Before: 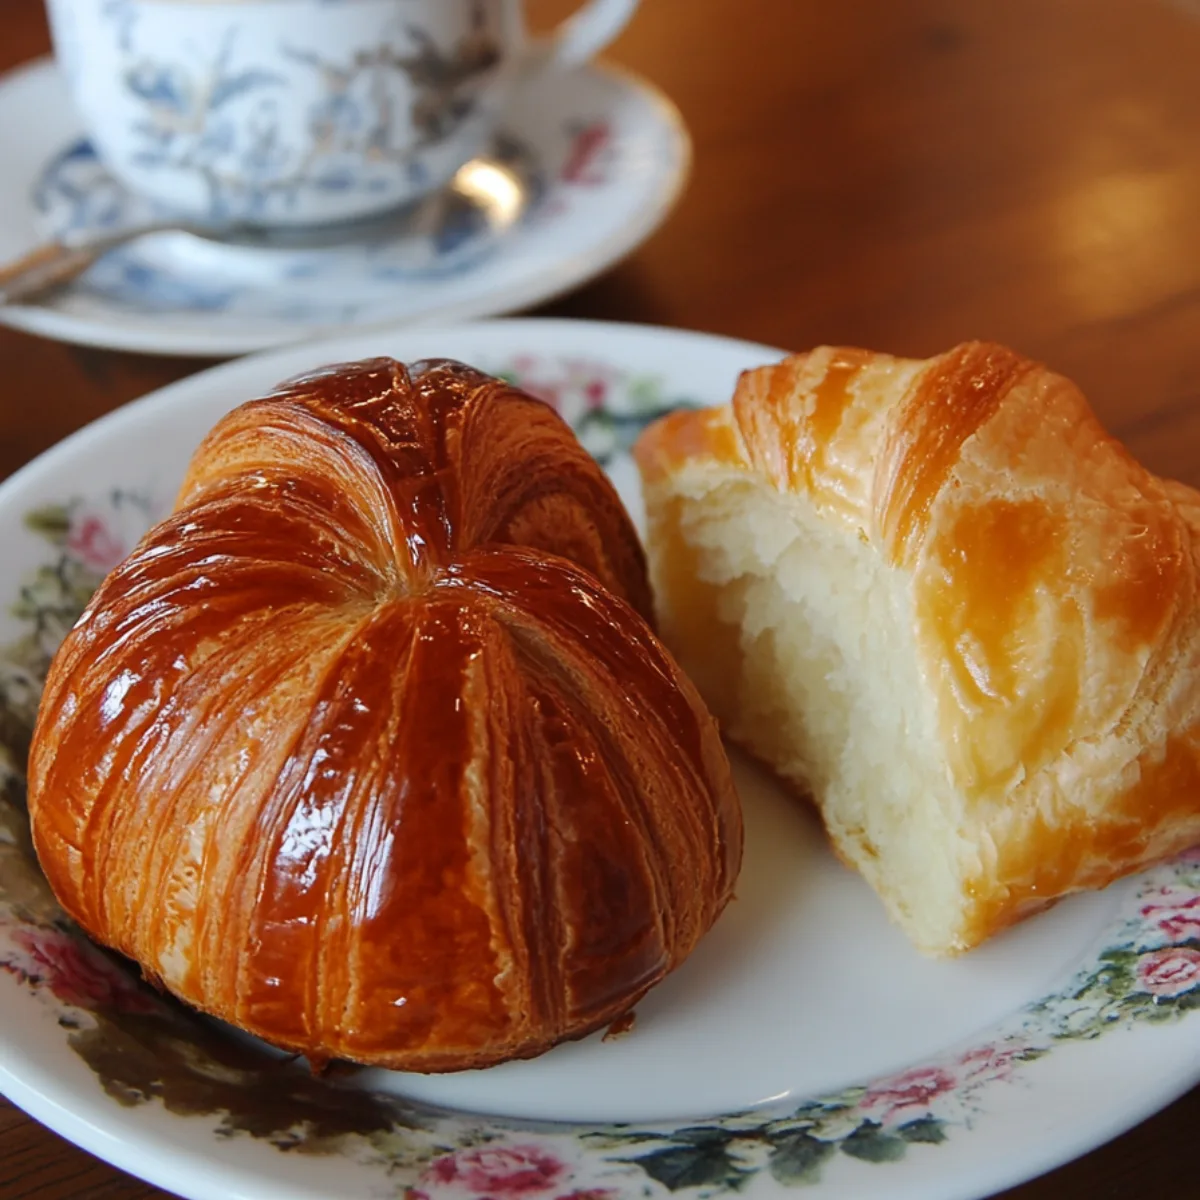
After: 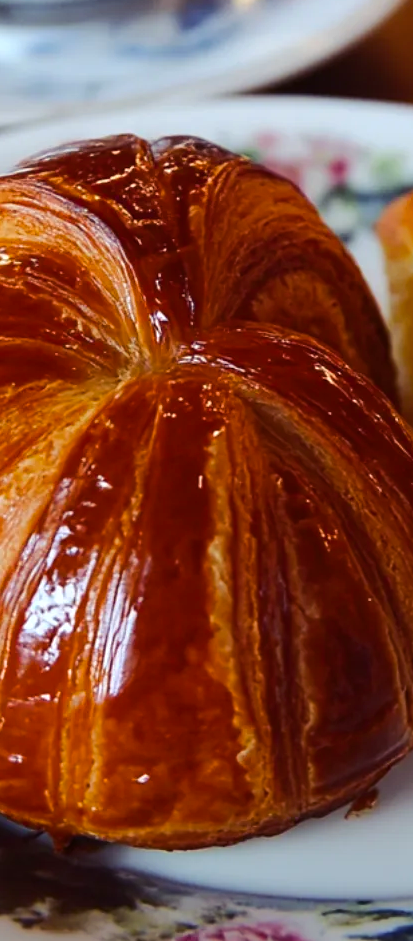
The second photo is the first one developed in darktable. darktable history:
crop and rotate: left 21.423%, top 18.599%, right 44.126%, bottom 2.966%
color balance rgb: shadows lift › luminance -21.396%, shadows lift › chroma 9.319%, shadows lift › hue 282.62°, linear chroma grading › global chroma 14.725%, perceptual saturation grading › global saturation 1.532%, perceptual saturation grading › highlights -1.149%, perceptual saturation grading › mid-tones 4.663%, perceptual saturation grading › shadows 7.691%, perceptual brilliance grading › highlights 6.57%, perceptual brilliance grading › mid-tones 17.573%, perceptual brilliance grading › shadows -5.127%
